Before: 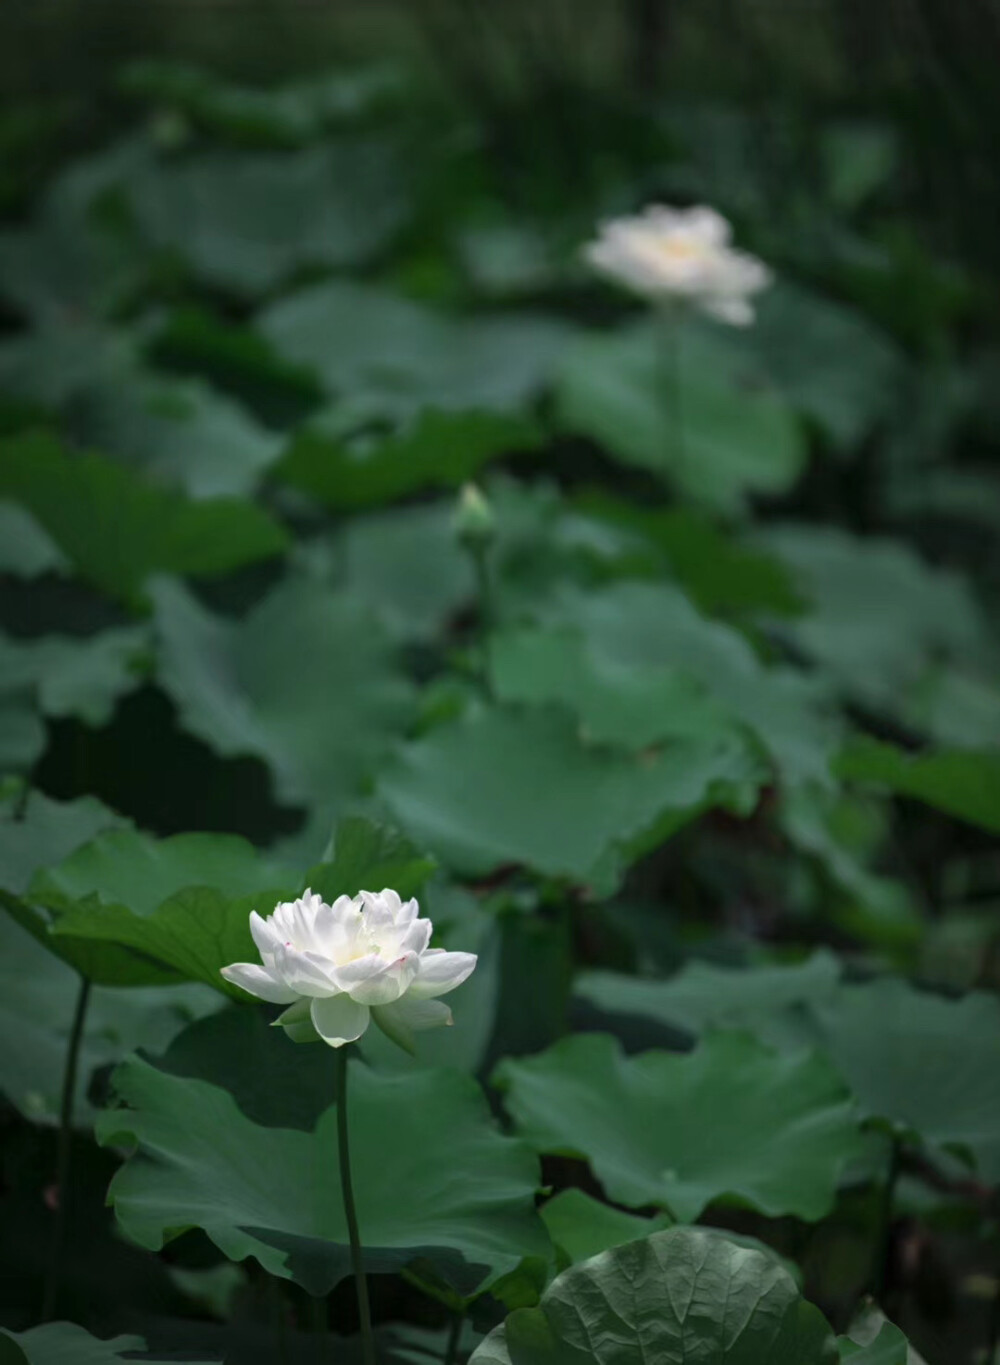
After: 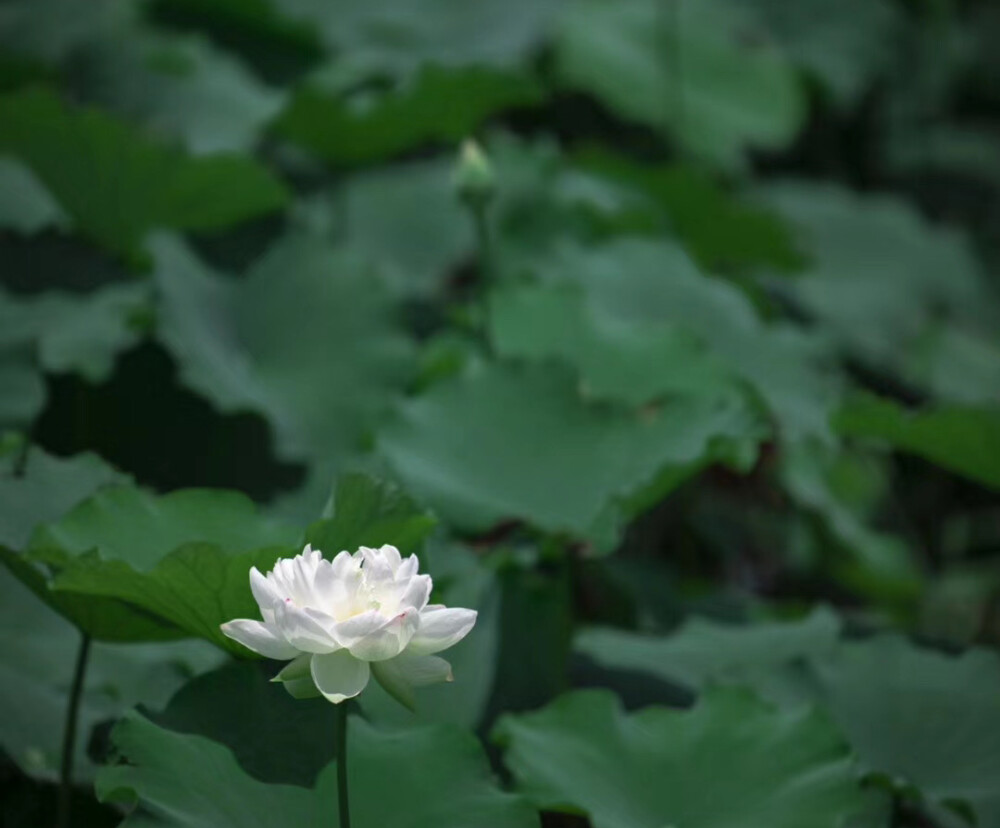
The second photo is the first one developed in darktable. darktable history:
crop and rotate: top 25.243%, bottom 14.036%
